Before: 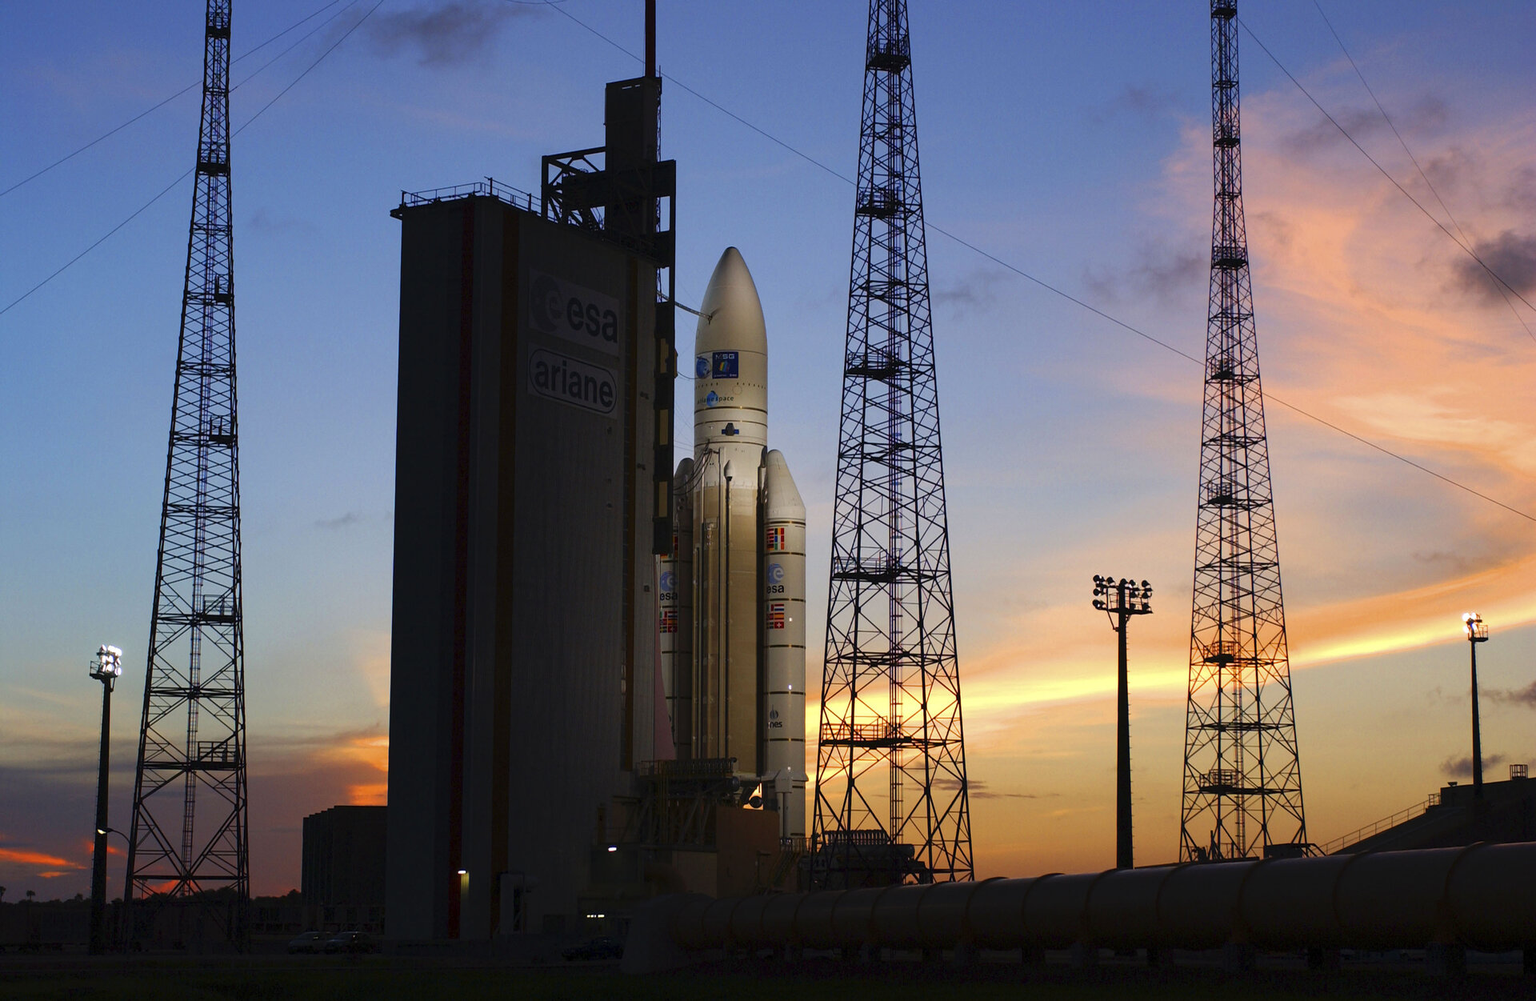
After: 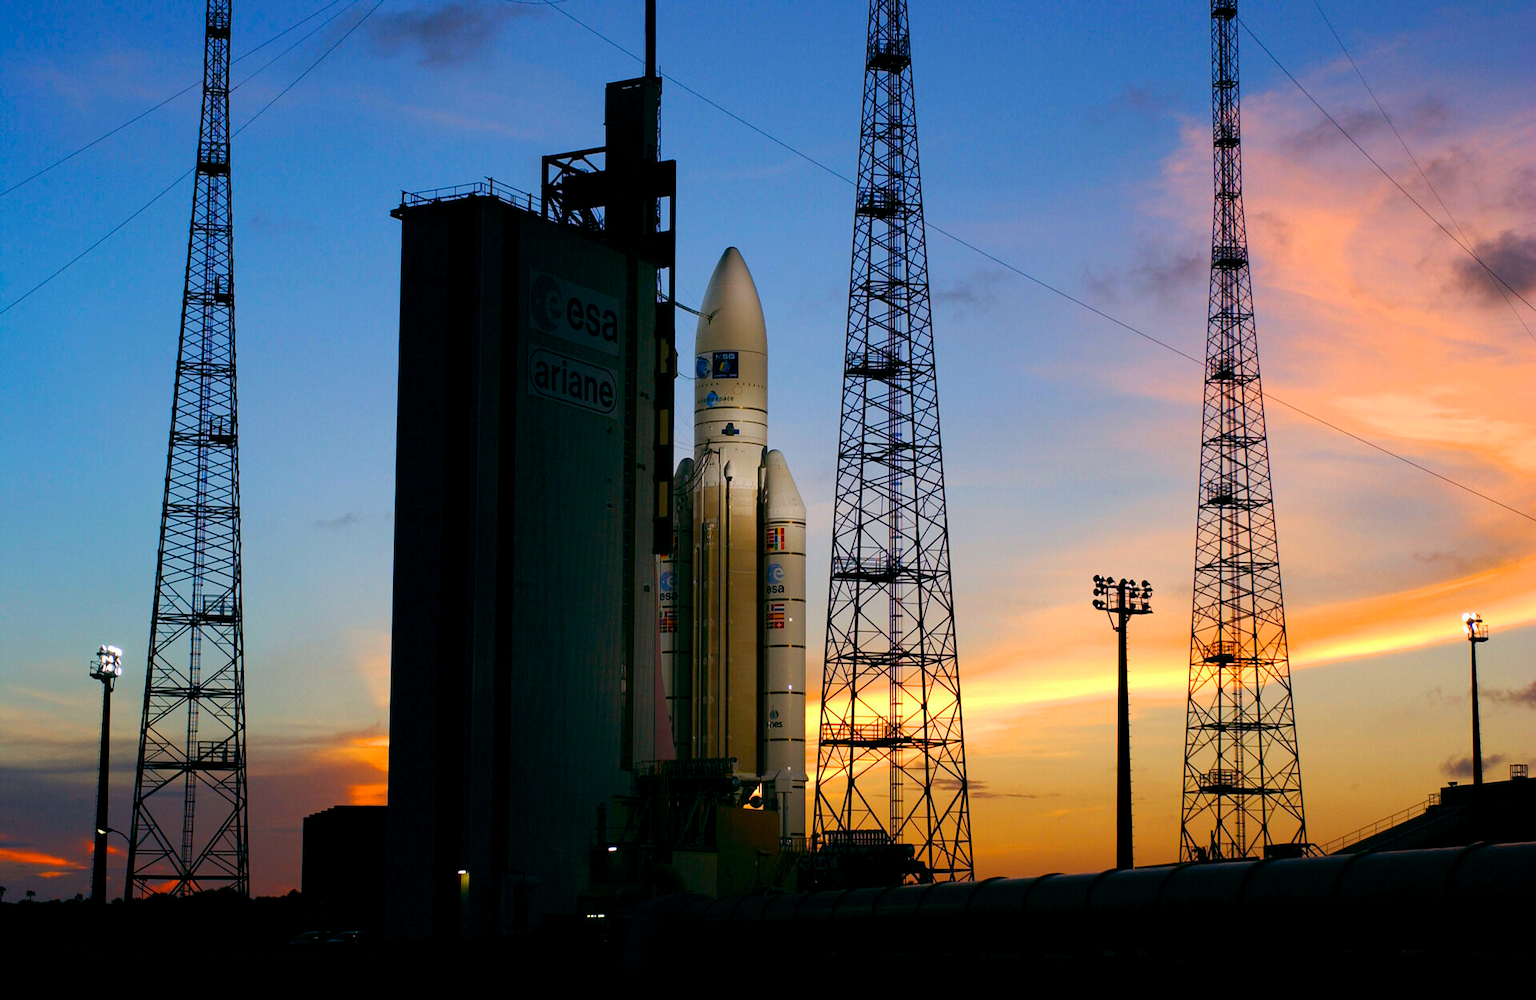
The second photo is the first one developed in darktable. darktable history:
color balance rgb: global offset › luminance -0.343%, global offset › chroma 0.116%, global offset › hue 166.83°, linear chroma grading › global chroma 15.269%, perceptual saturation grading › global saturation 0.712%, global vibrance 11.254%
